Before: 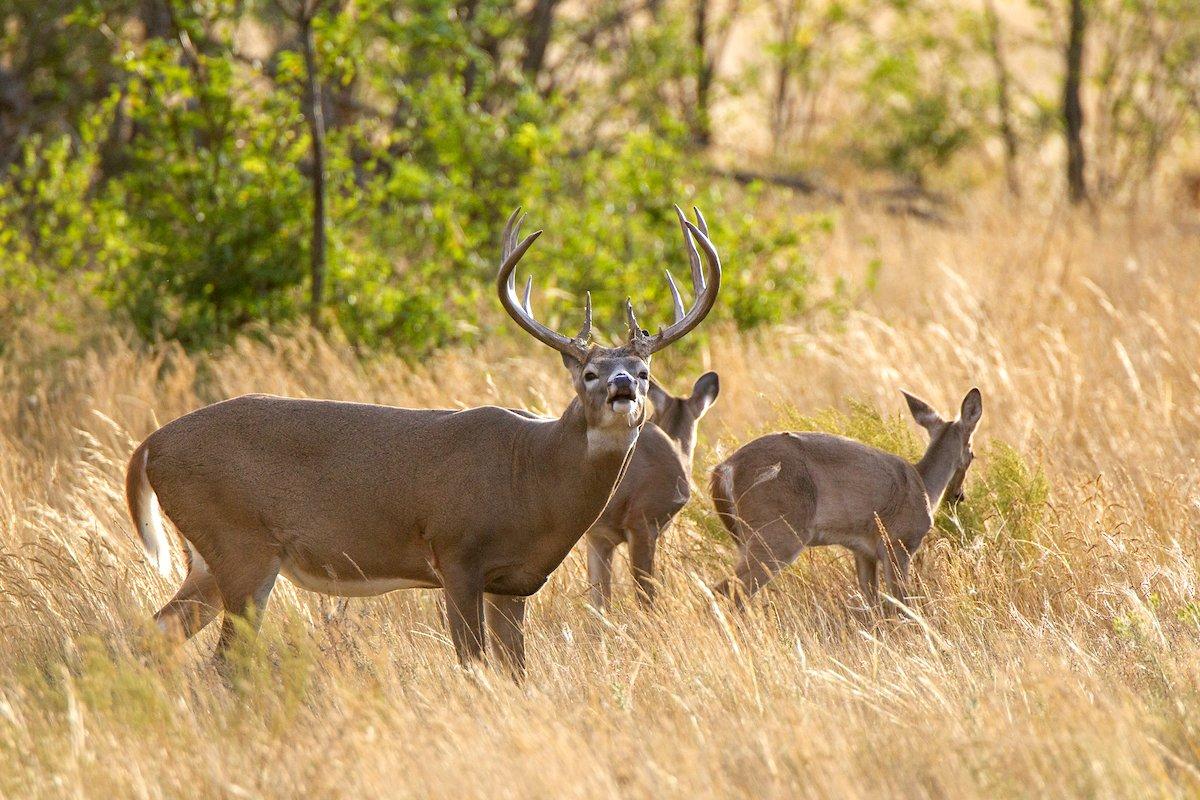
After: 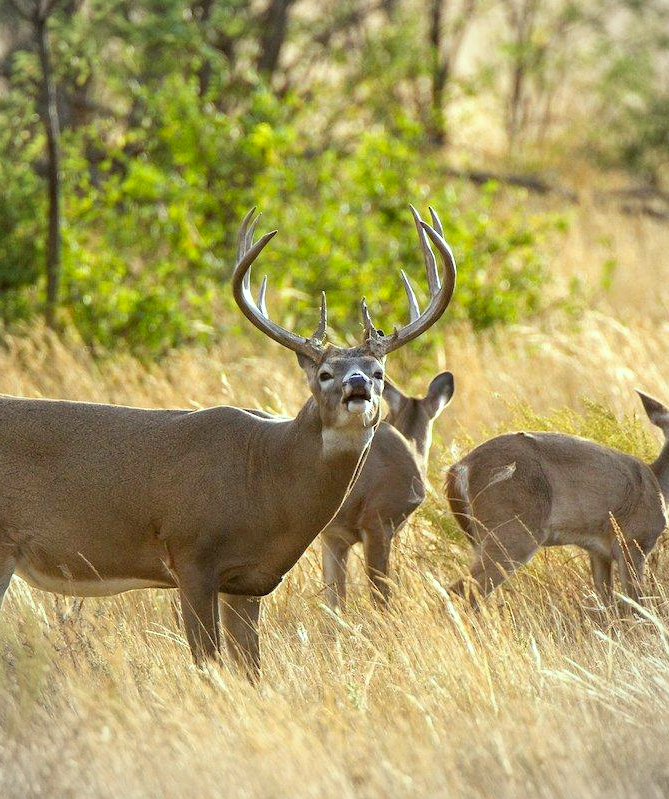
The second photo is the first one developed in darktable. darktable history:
vignetting: fall-off radius 45.95%, brightness -0.17
color correction: highlights a* -8.63, highlights b* 3.33
exposure: exposure 0.13 EV, compensate highlight preservation false
crop: left 22.114%, right 22.113%, bottom 0.005%
